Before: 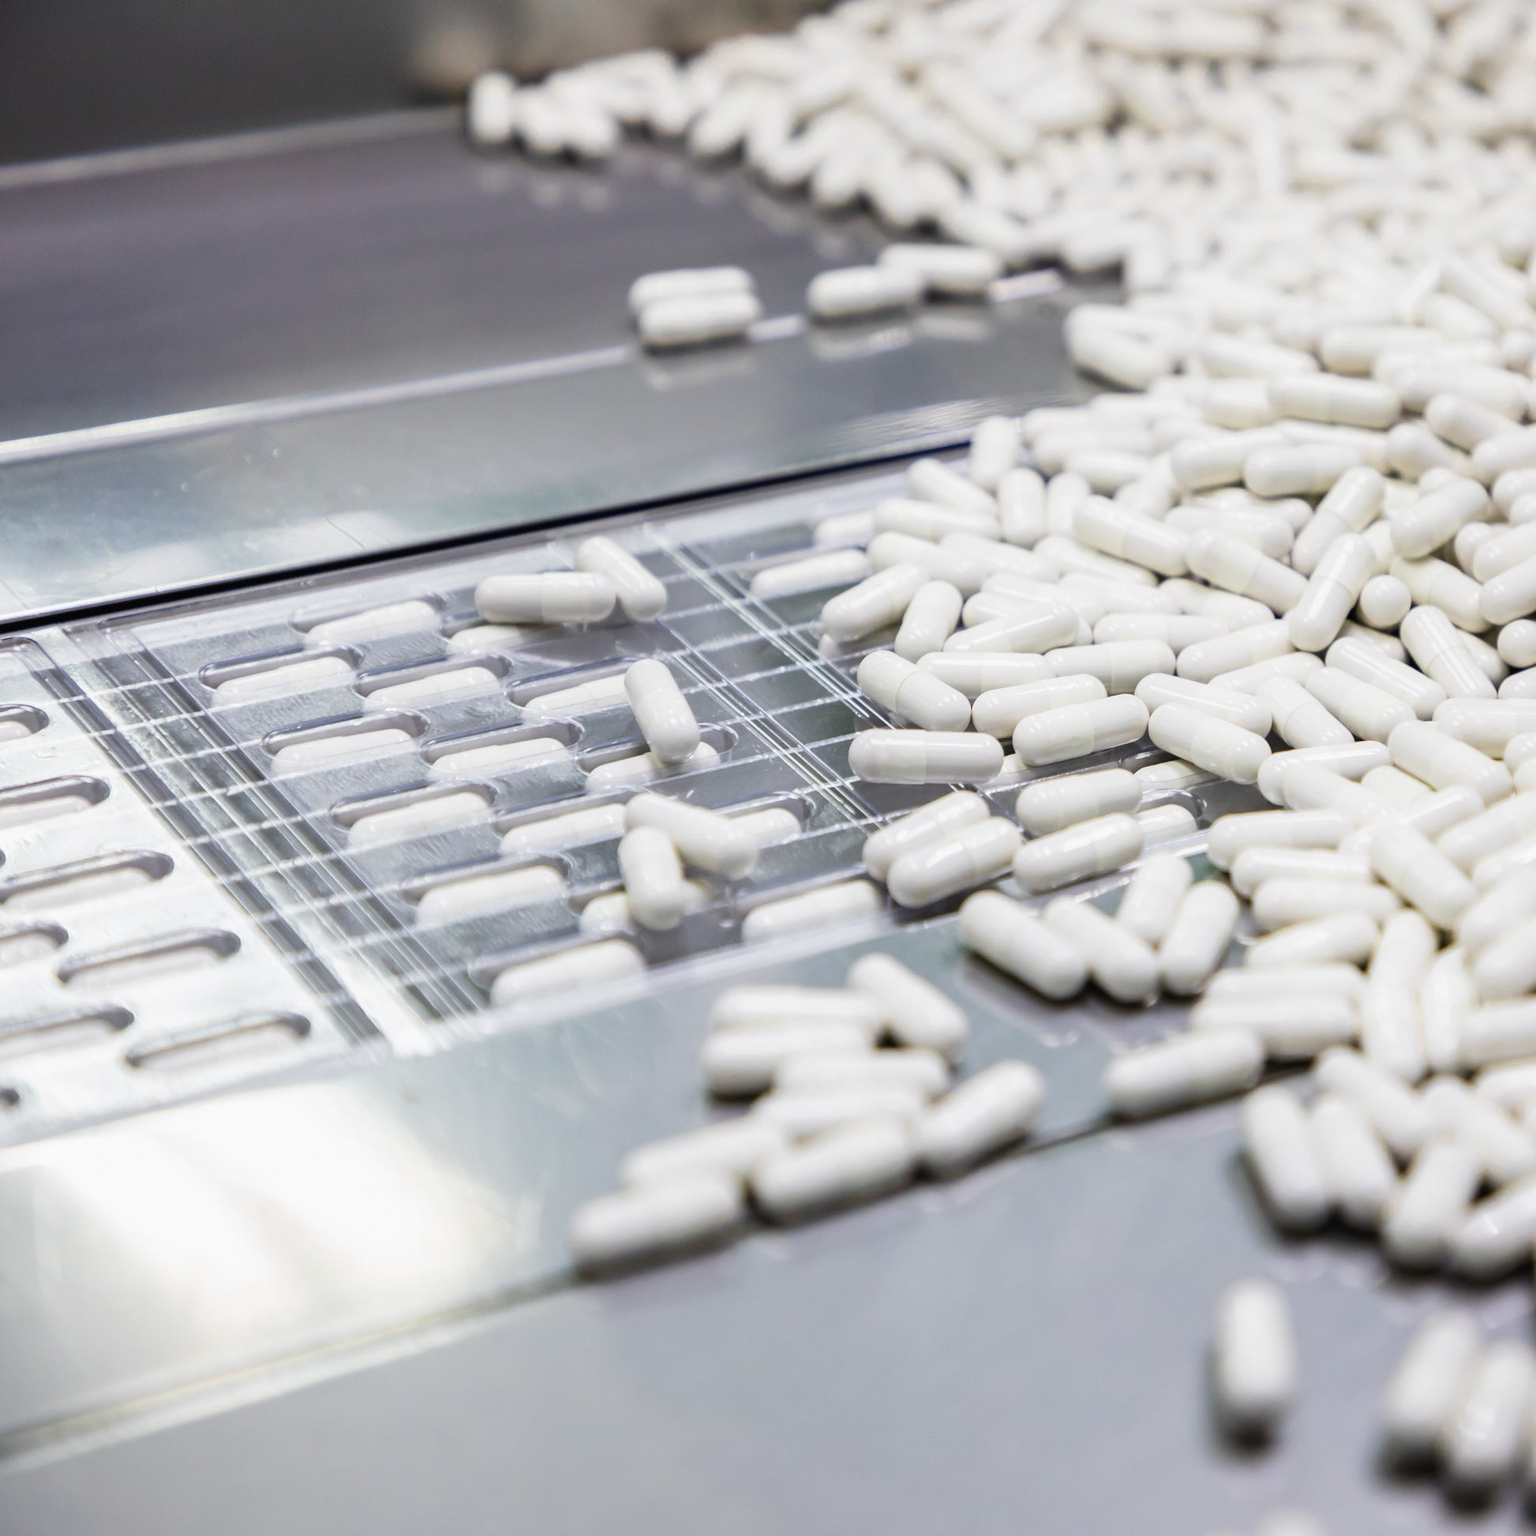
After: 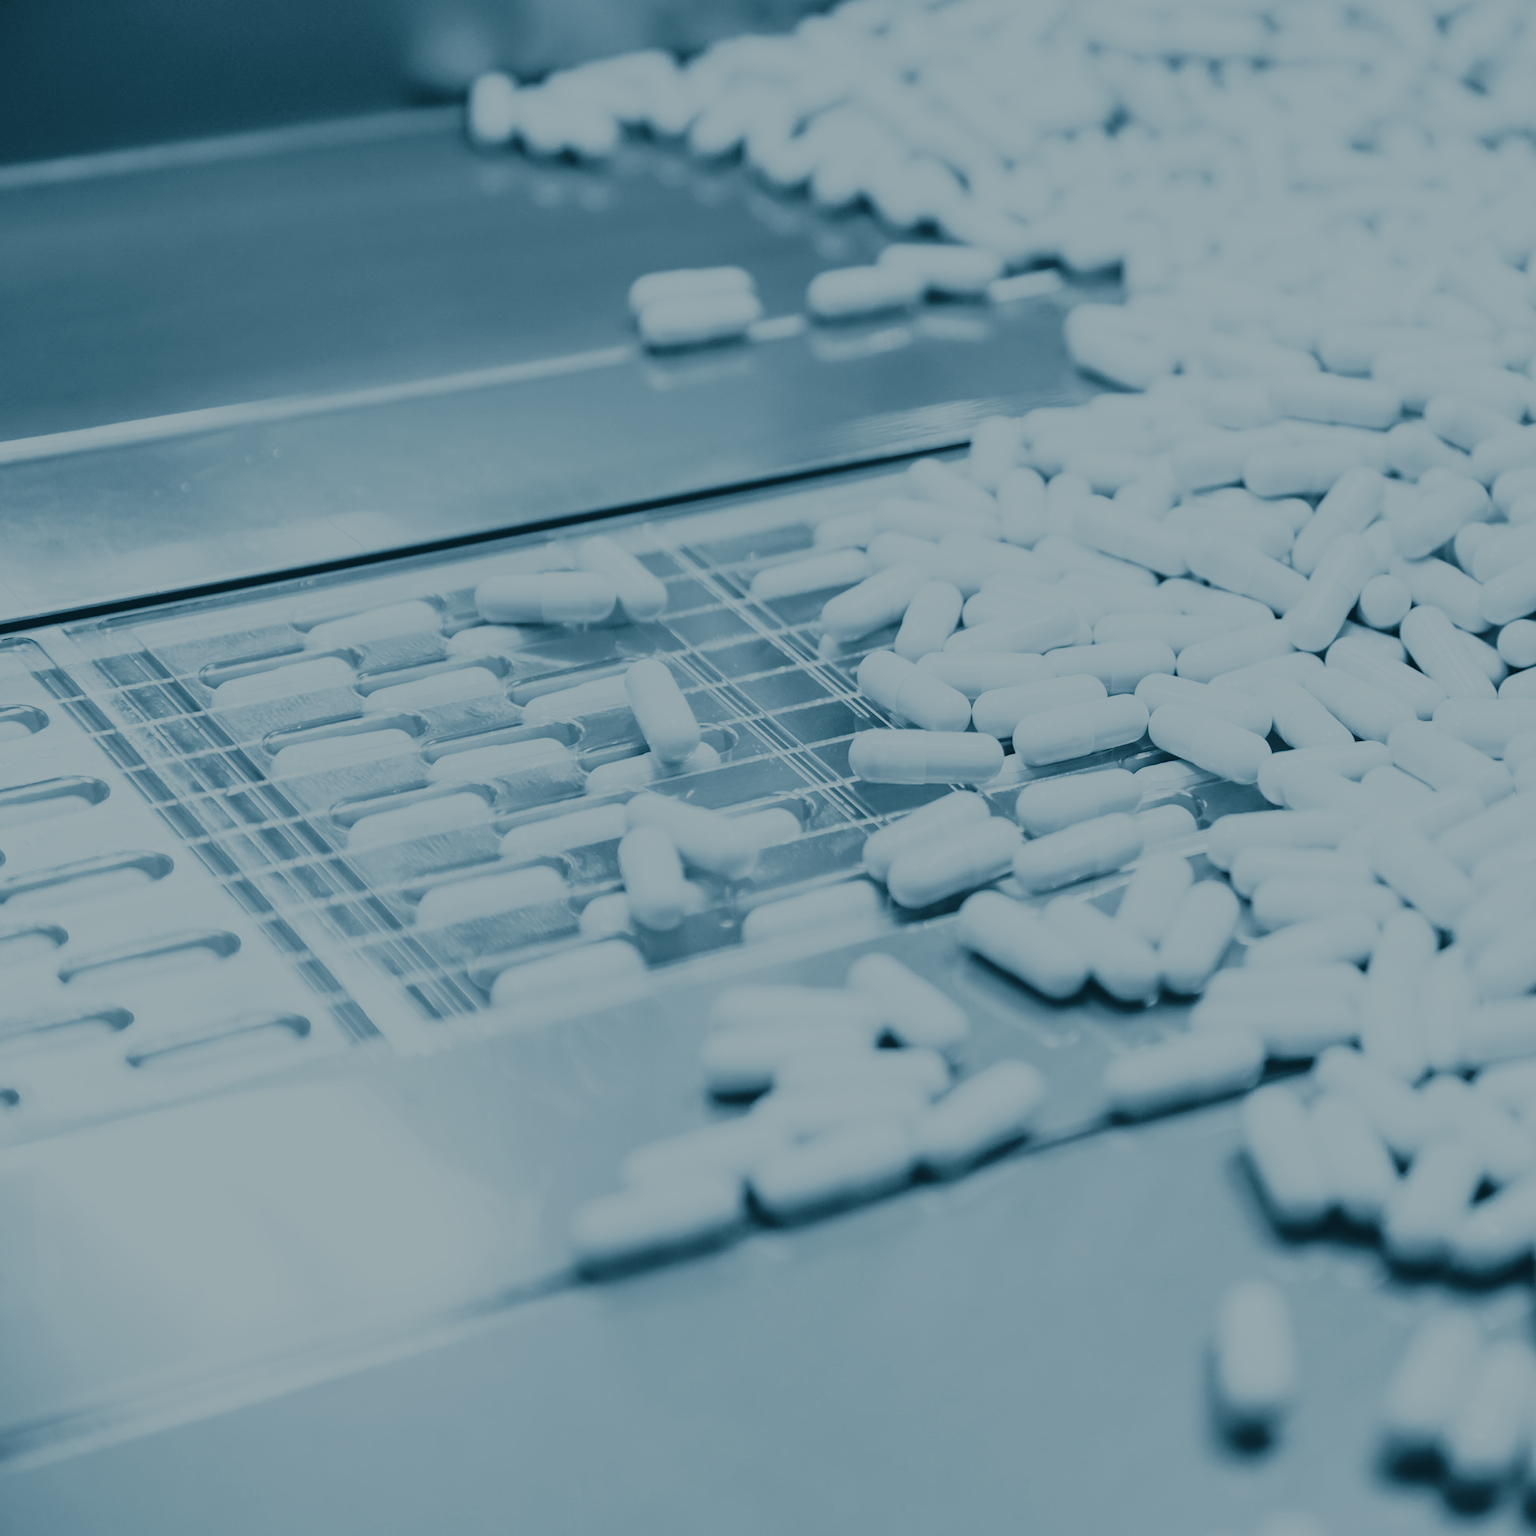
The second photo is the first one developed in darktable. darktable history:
split-toning: shadows › hue 212.4°, balance -70
base curve: curves: ch0 [(0, 0) (0.028, 0.03) (0.121, 0.232) (0.46, 0.748) (0.859, 0.968) (1, 1)], preserve colors none
colorize: hue 41.44°, saturation 22%, source mix 60%, lightness 10.61%
